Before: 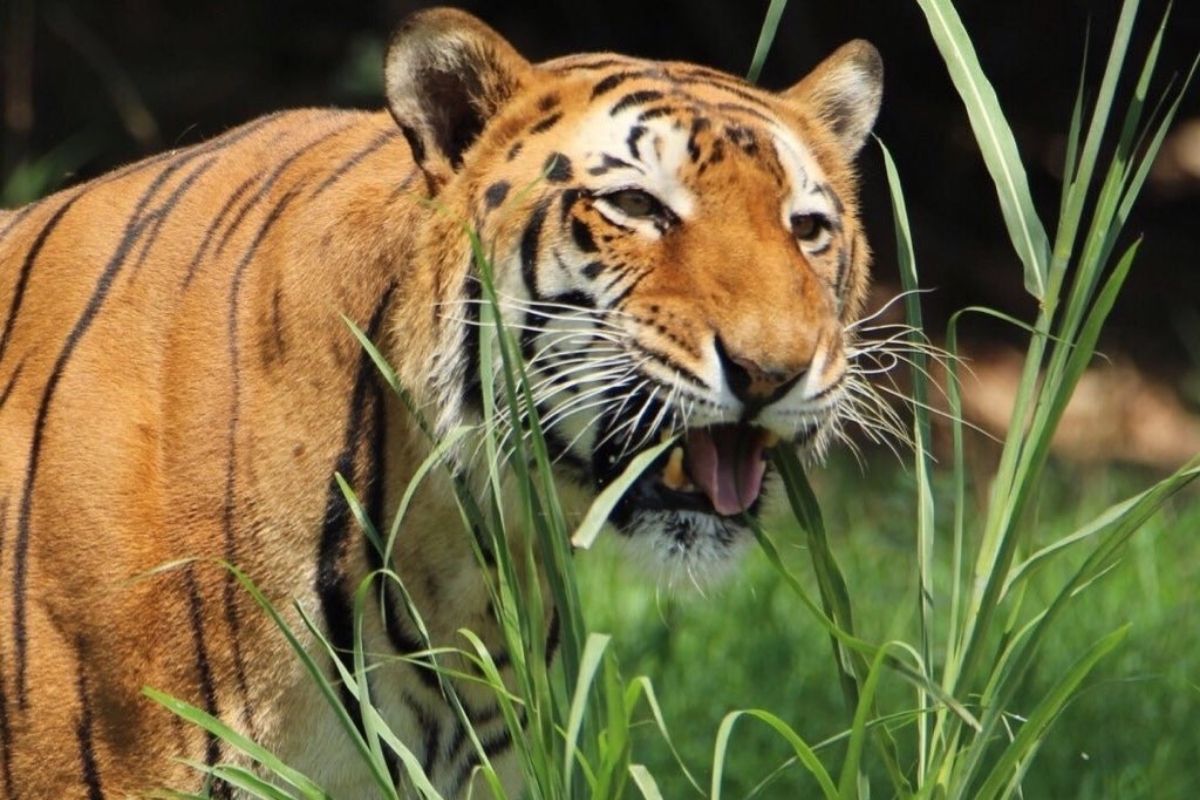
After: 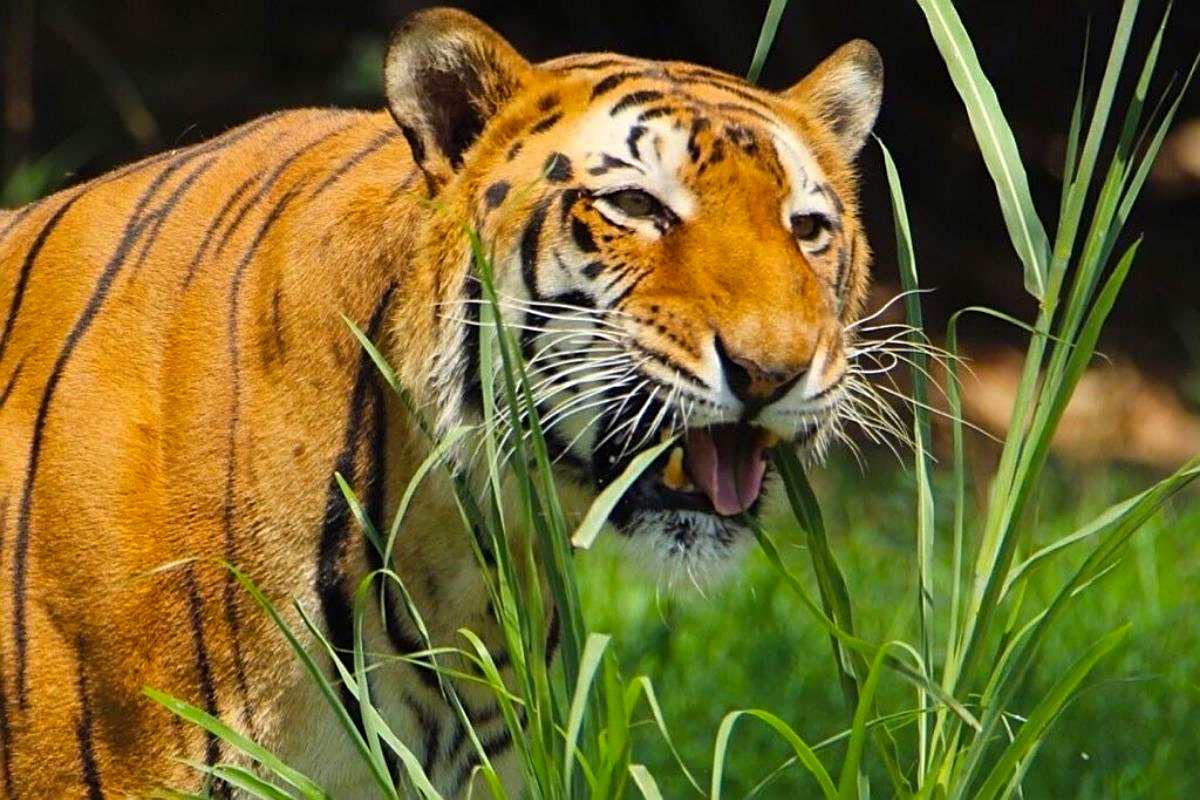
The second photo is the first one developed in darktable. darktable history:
color balance rgb: perceptual saturation grading › global saturation 30%, global vibrance 10%
sharpen: on, module defaults
